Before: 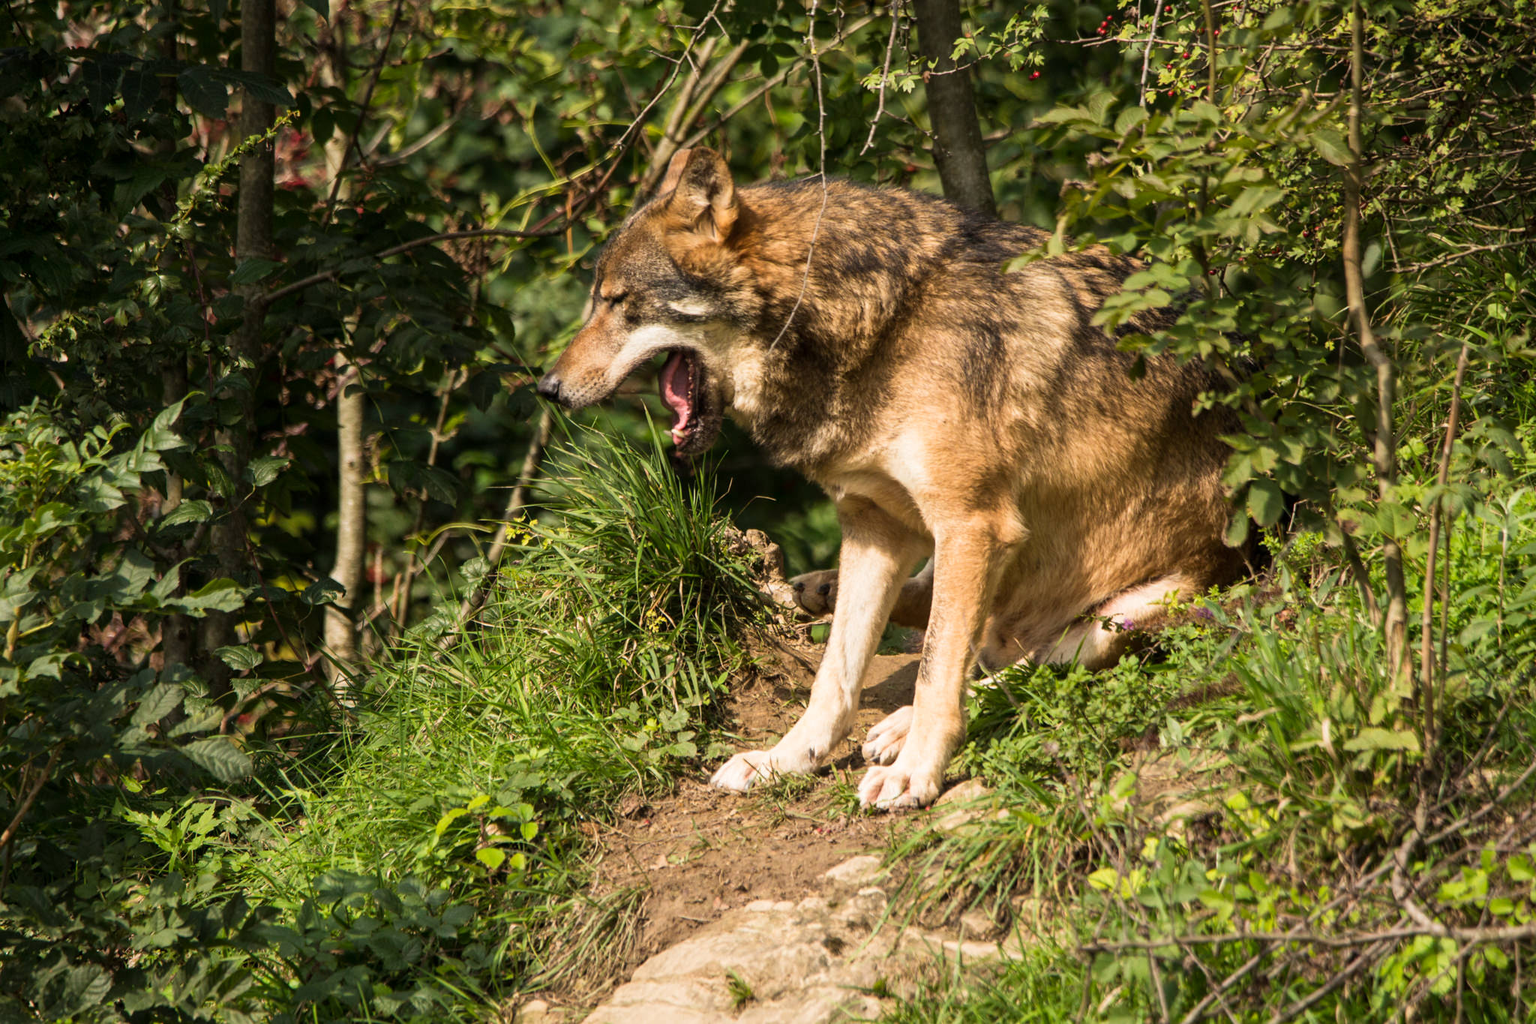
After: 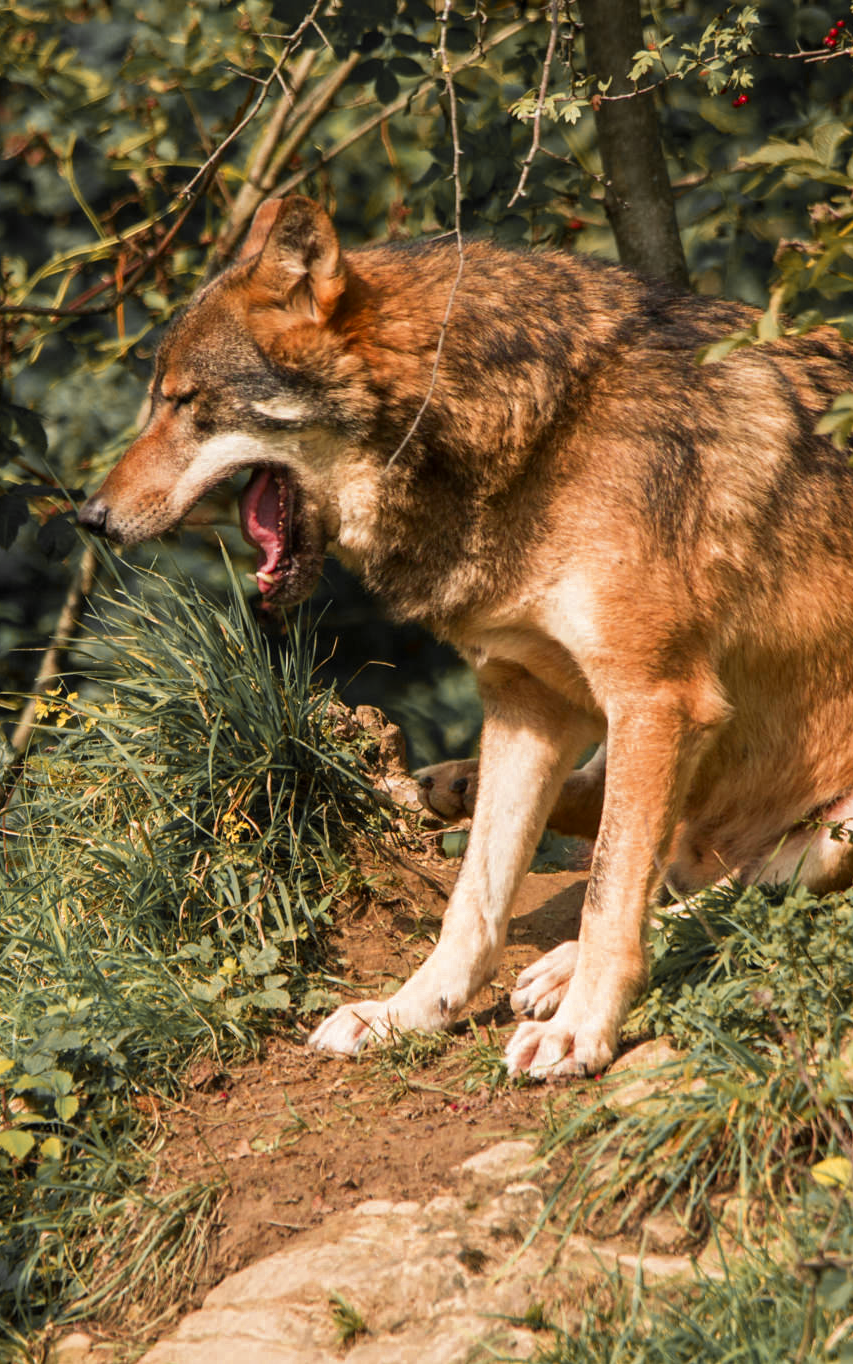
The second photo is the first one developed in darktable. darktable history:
crop: left 31.229%, right 27.105%
color zones: curves: ch0 [(0, 0.363) (0.128, 0.373) (0.25, 0.5) (0.402, 0.407) (0.521, 0.525) (0.63, 0.559) (0.729, 0.662) (0.867, 0.471)]; ch1 [(0, 0.515) (0.136, 0.618) (0.25, 0.5) (0.378, 0) (0.516, 0) (0.622, 0.593) (0.737, 0.819) (0.87, 0.593)]; ch2 [(0, 0.529) (0.128, 0.471) (0.282, 0.451) (0.386, 0.662) (0.516, 0.525) (0.633, 0.554) (0.75, 0.62) (0.875, 0.441)]
